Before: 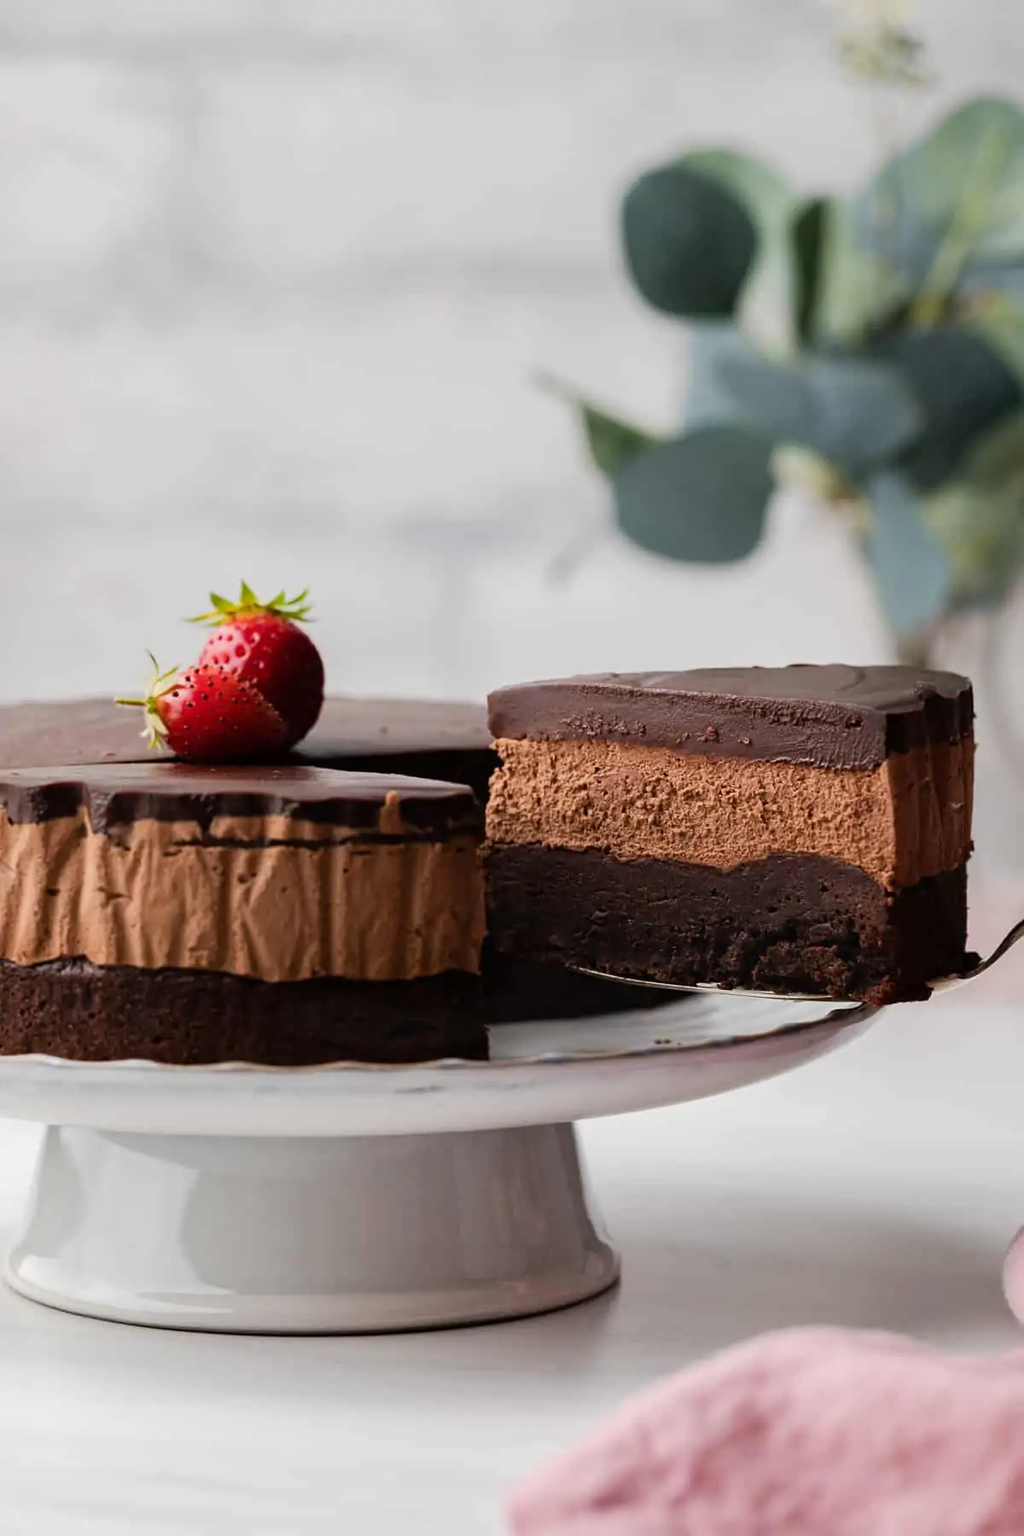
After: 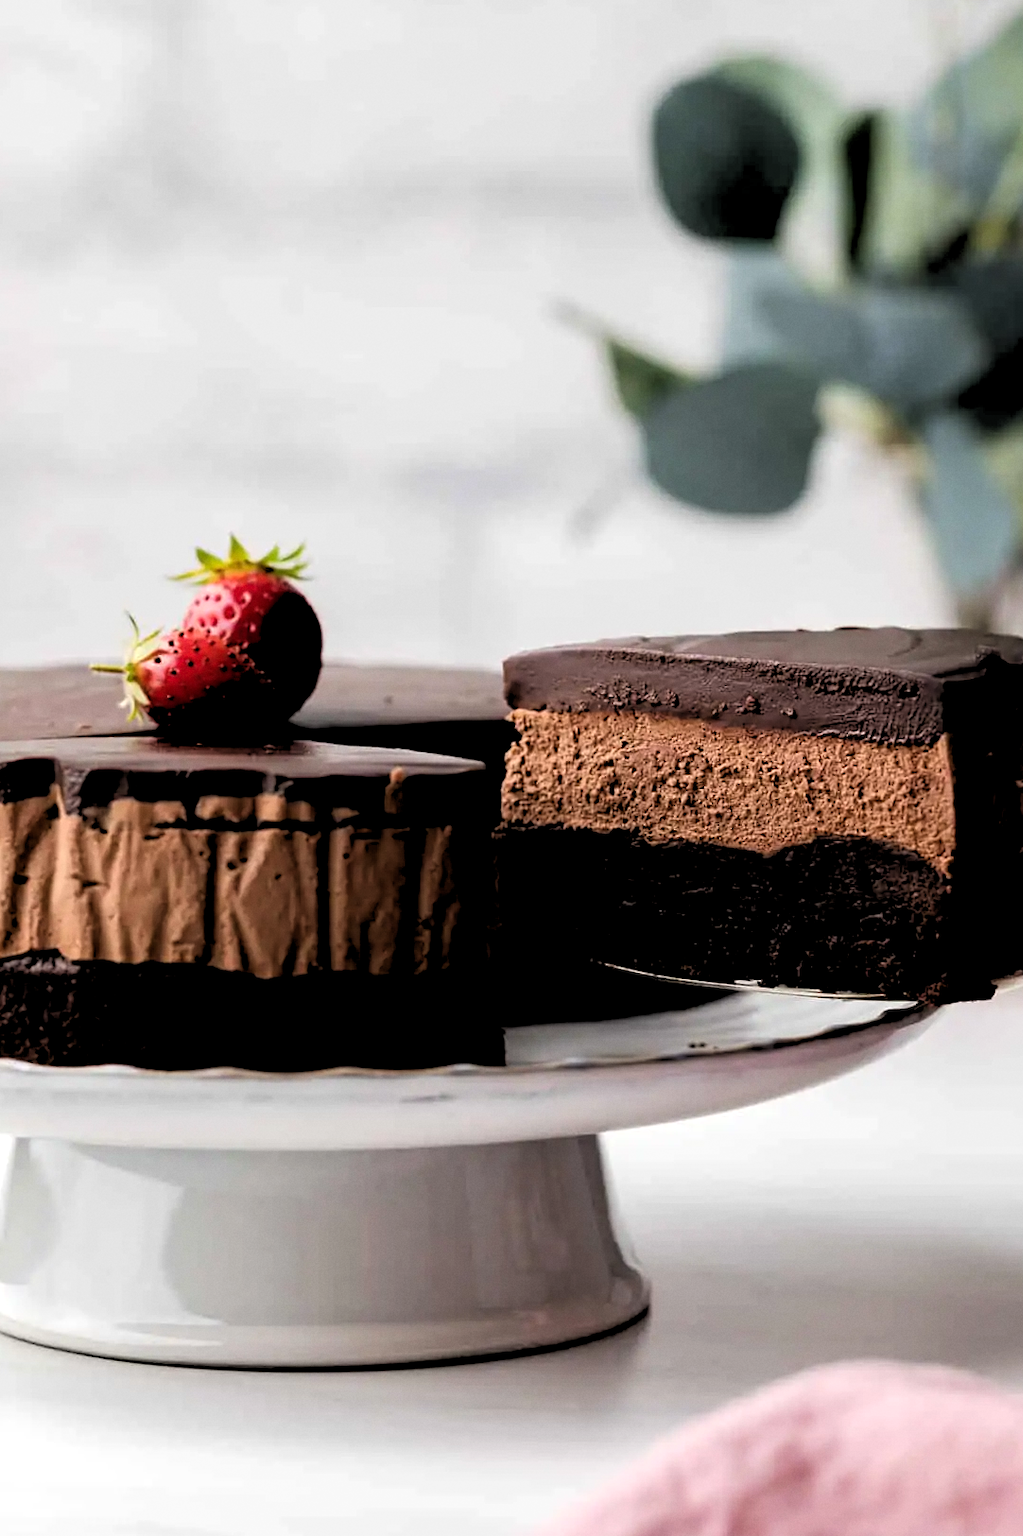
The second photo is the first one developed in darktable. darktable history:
rgb levels: levels [[0.034, 0.472, 0.904], [0, 0.5, 1], [0, 0.5, 1]]
grain: coarseness 14.57 ISO, strength 8.8%
exposure: exposure 0.197 EV, compensate highlight preservation false
crop: left 3.305%, top 6.436%, right 6.389%, bottom 3.258%
